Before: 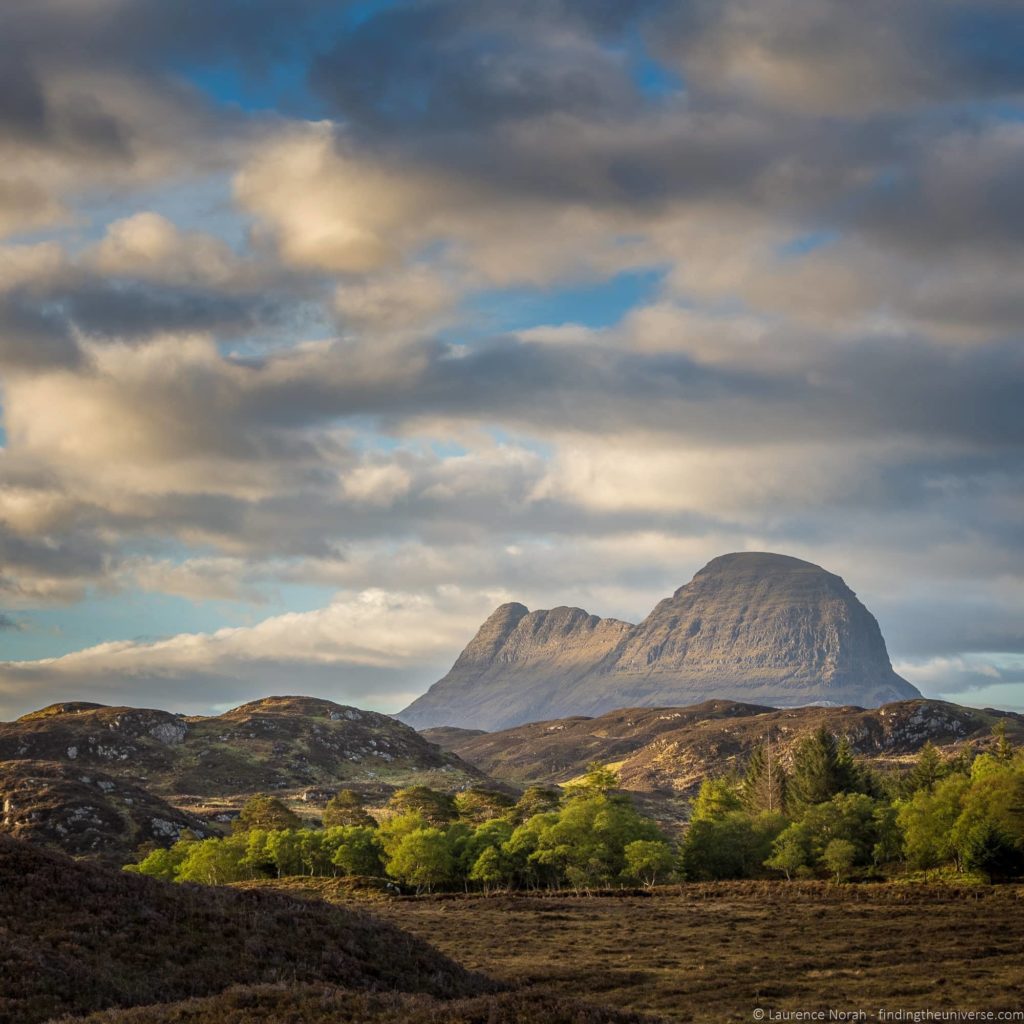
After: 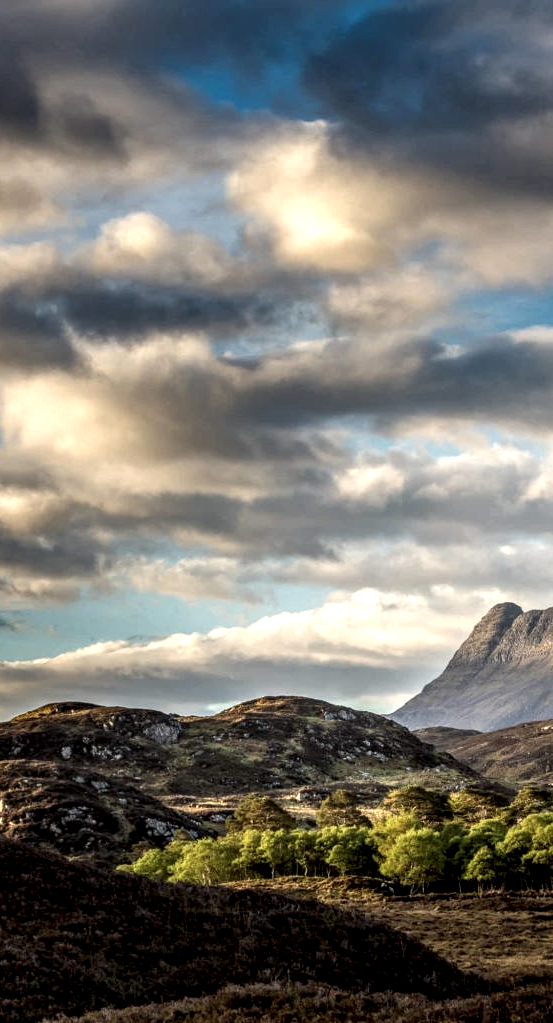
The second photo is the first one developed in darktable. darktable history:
crop: left 0.61%, right 45.34%, bottom 0.089%
local contrast: detail 203%
